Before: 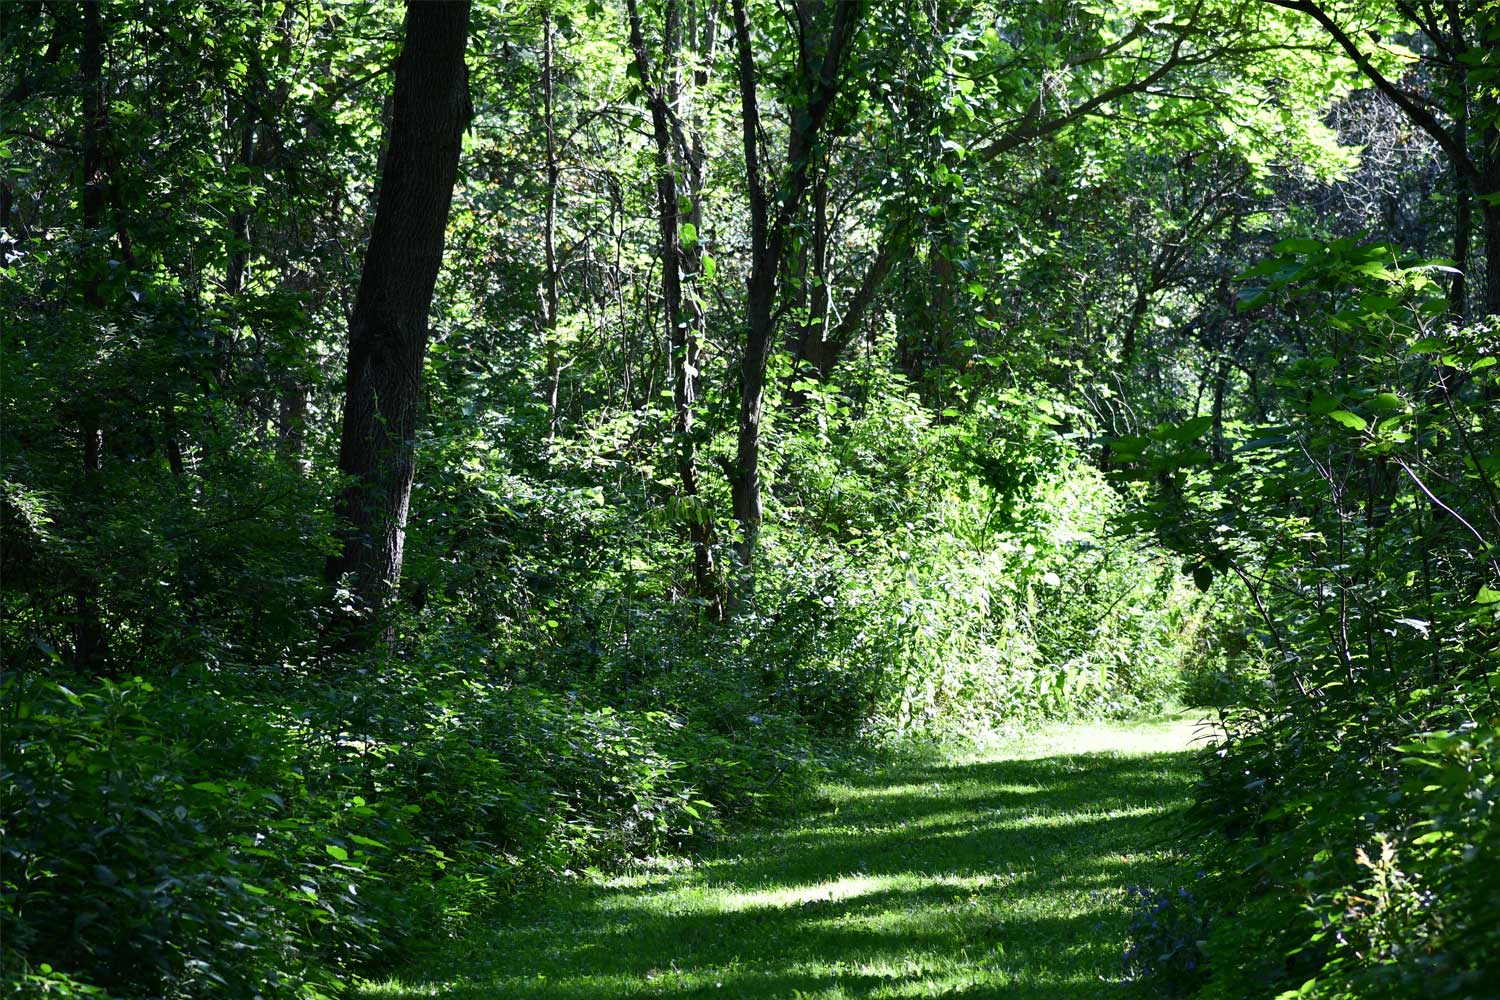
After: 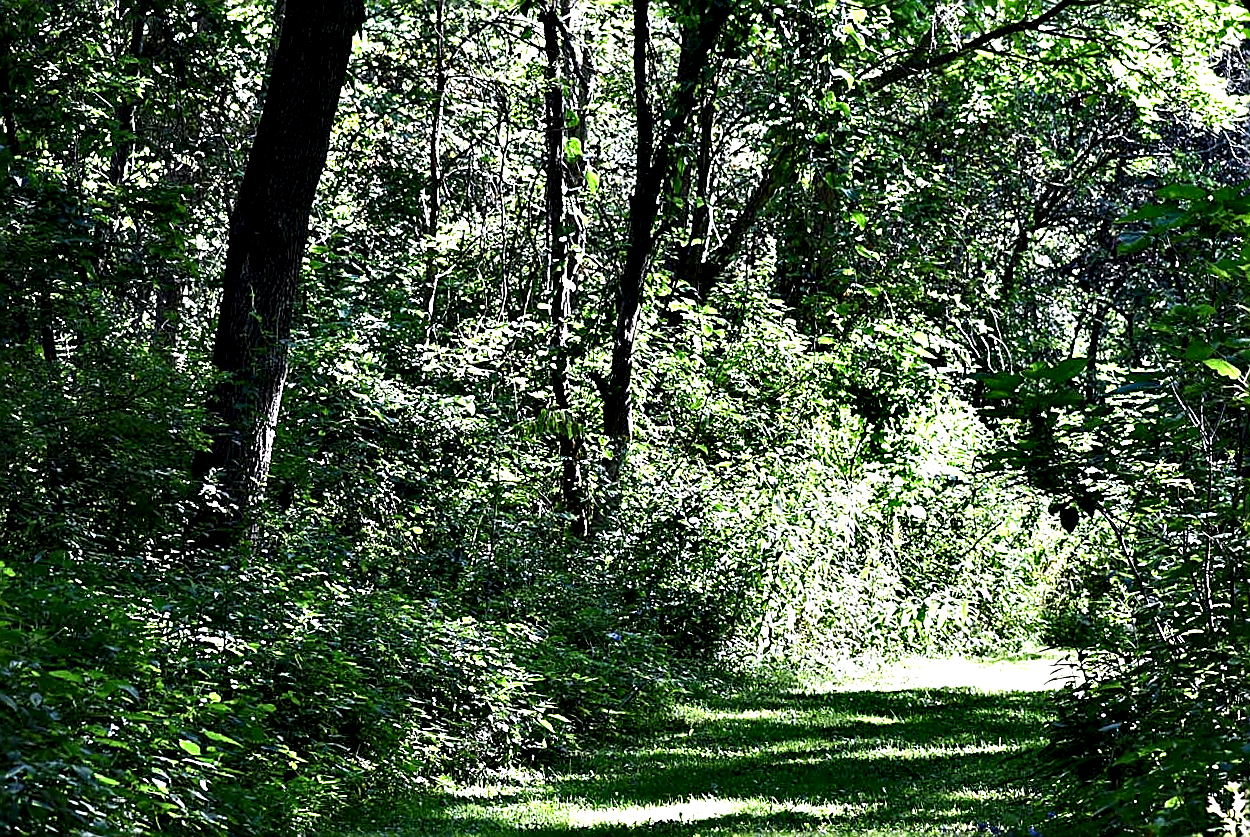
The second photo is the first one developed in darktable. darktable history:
crop and rotate: angle -3.01°, left 5.408%, top 5.166%, right 4.794%, bottom 4.567%
sharpen: radius 1.734, amount 1.298
contrast equalizer: y [[0.6 ×6], [0.55 ×6], [0 ×6], [0 ×6], [0 ×6]]
